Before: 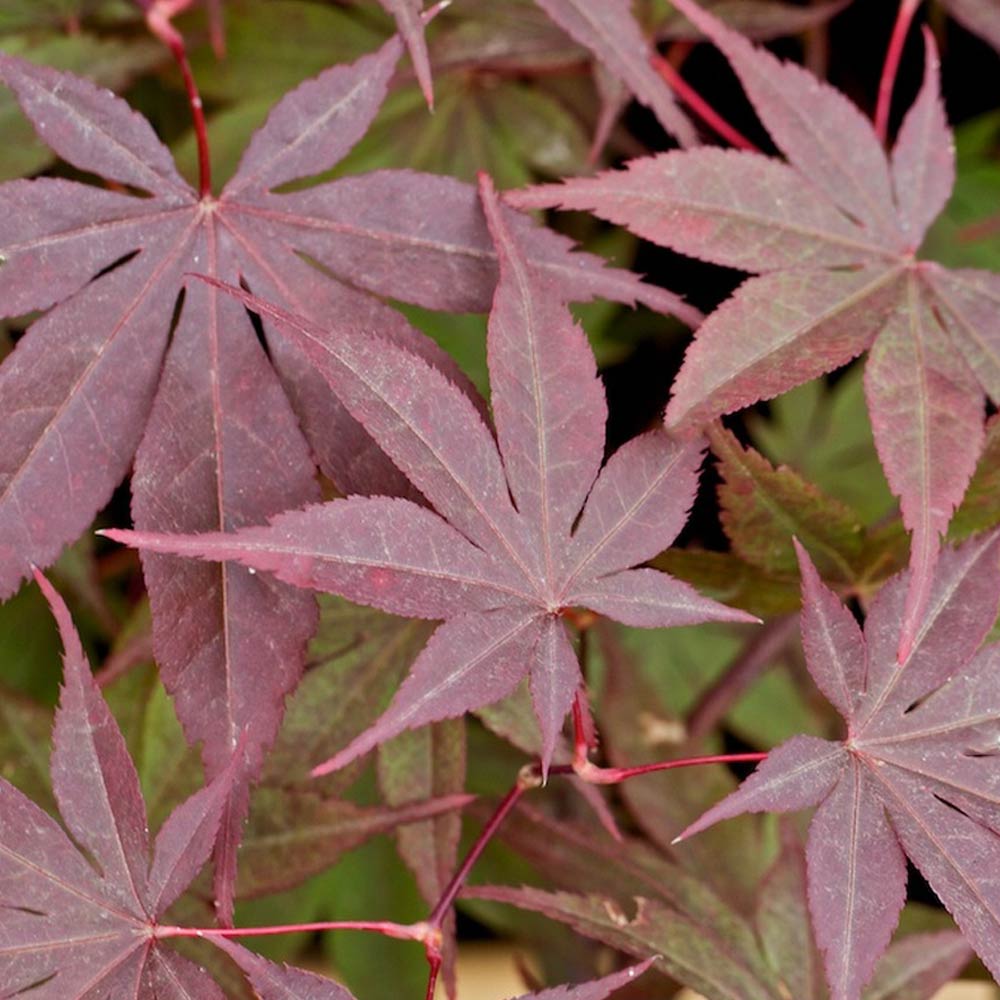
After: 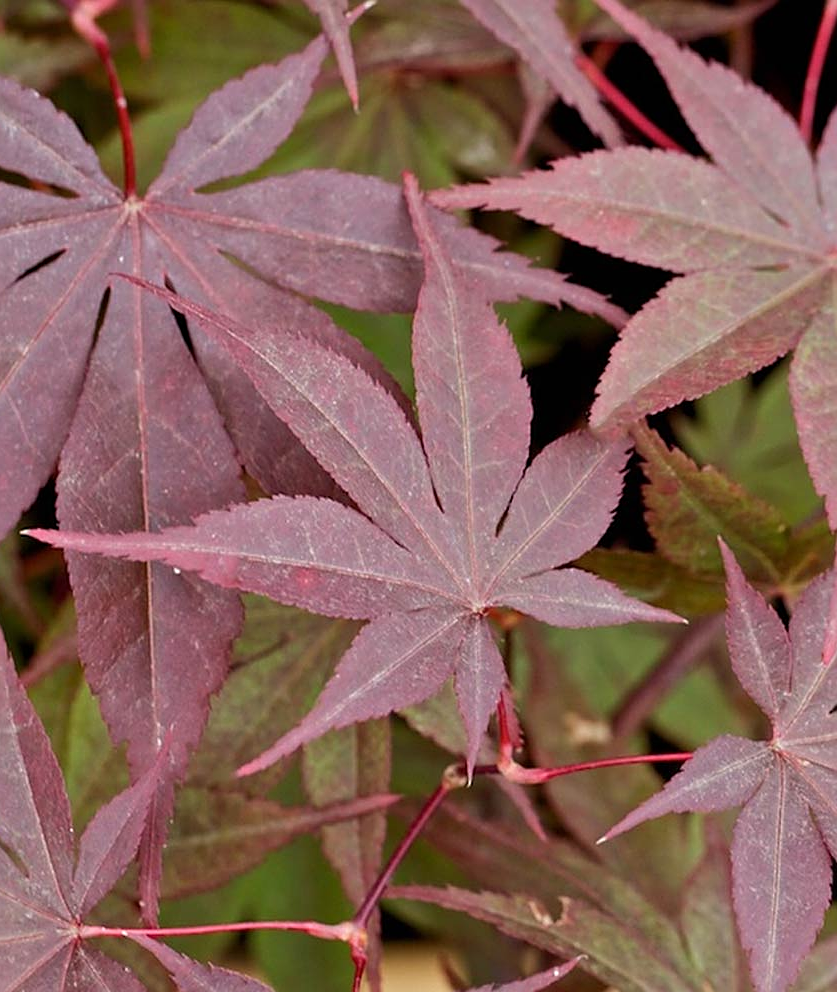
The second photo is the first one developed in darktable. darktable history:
crop: left 7.598%, right 7.873%
sharpen: on, module defaults
